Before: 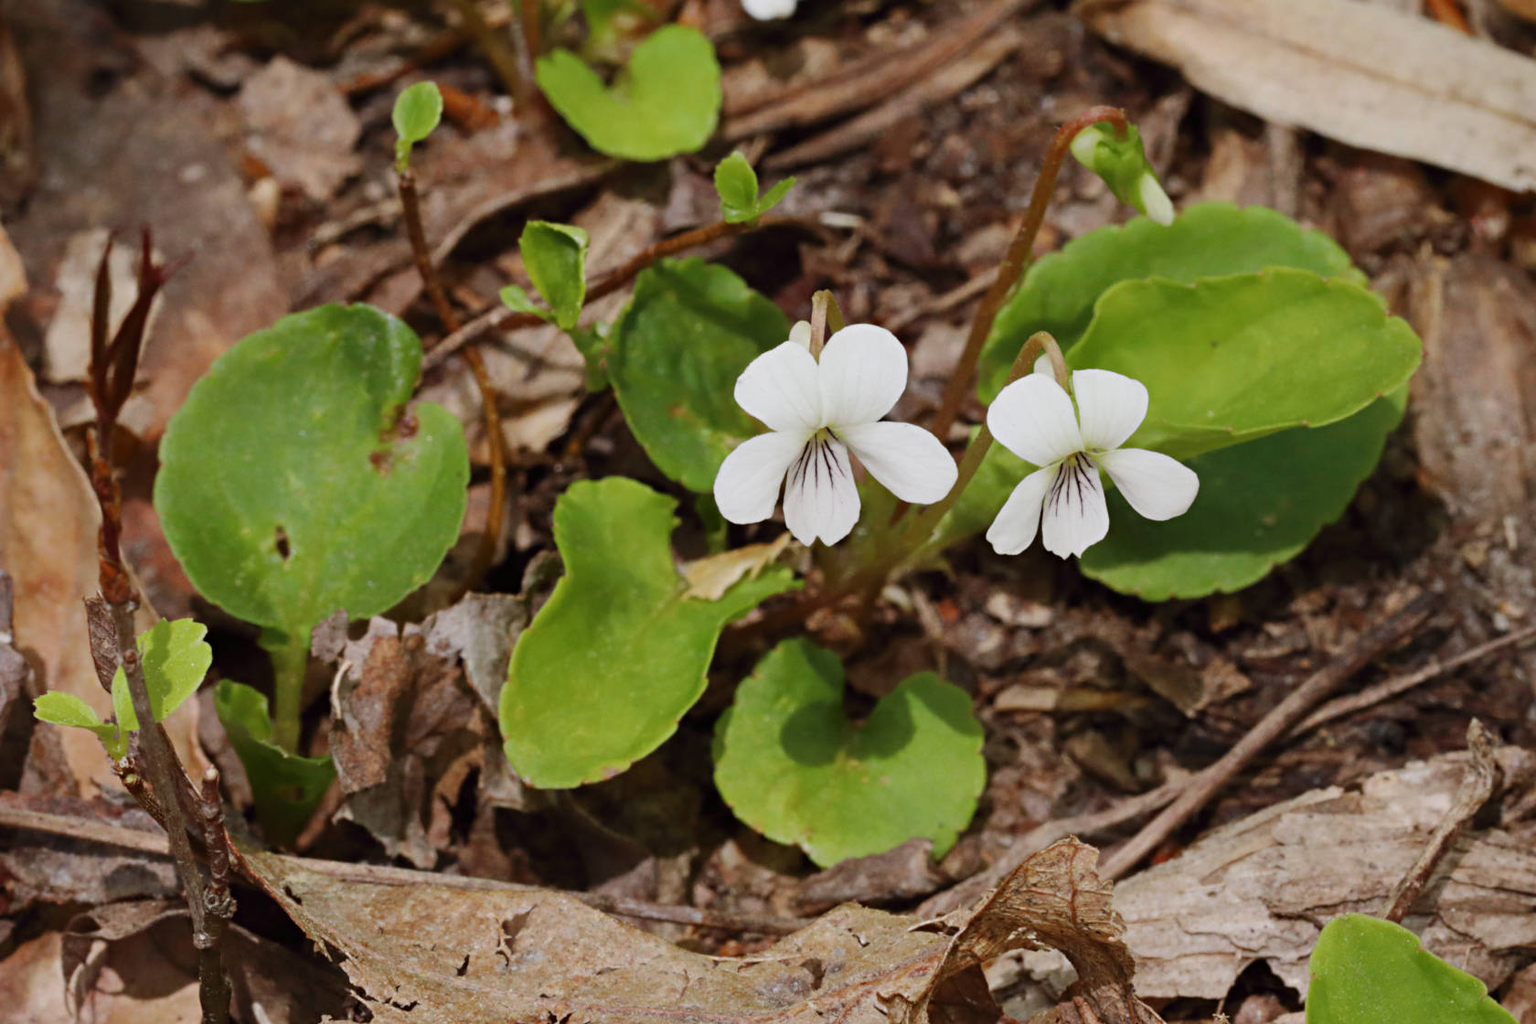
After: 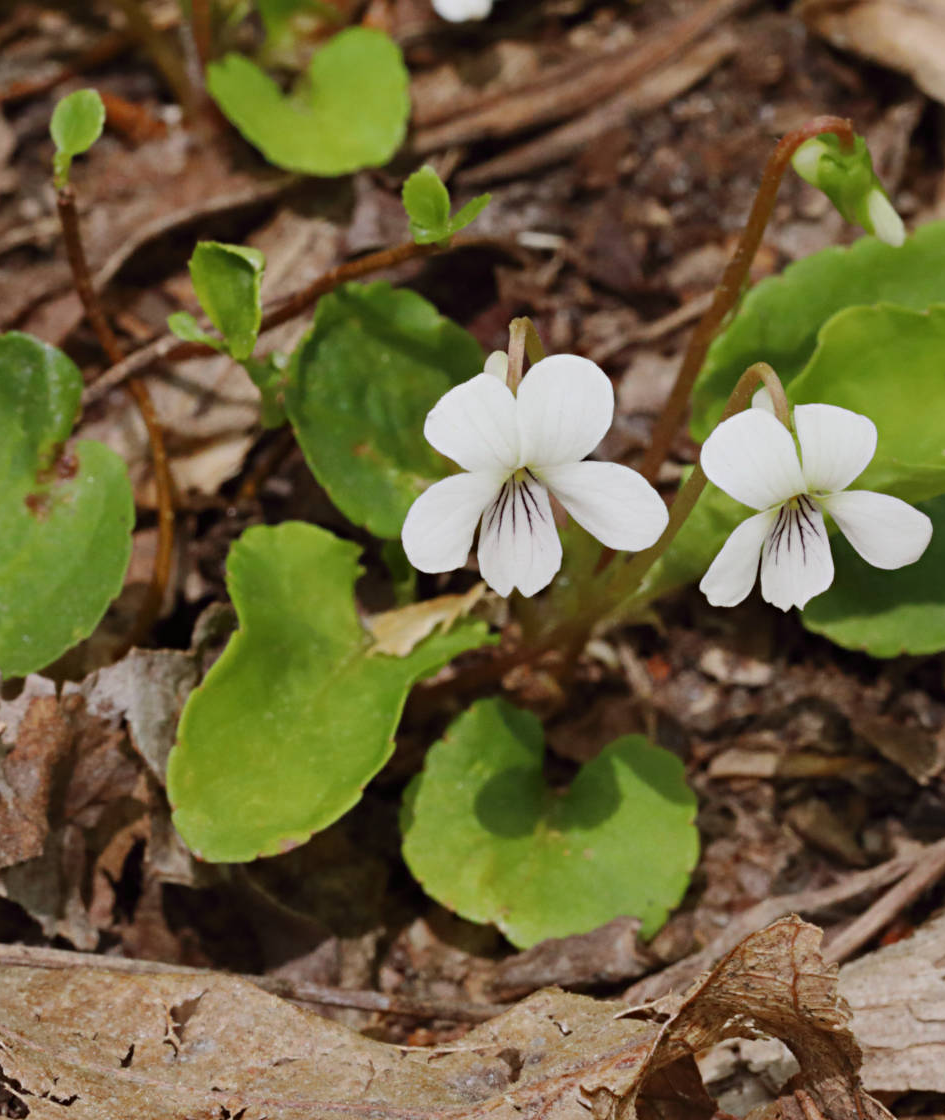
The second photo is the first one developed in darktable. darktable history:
crop and rotate: left 22.564%, right 21.134%
